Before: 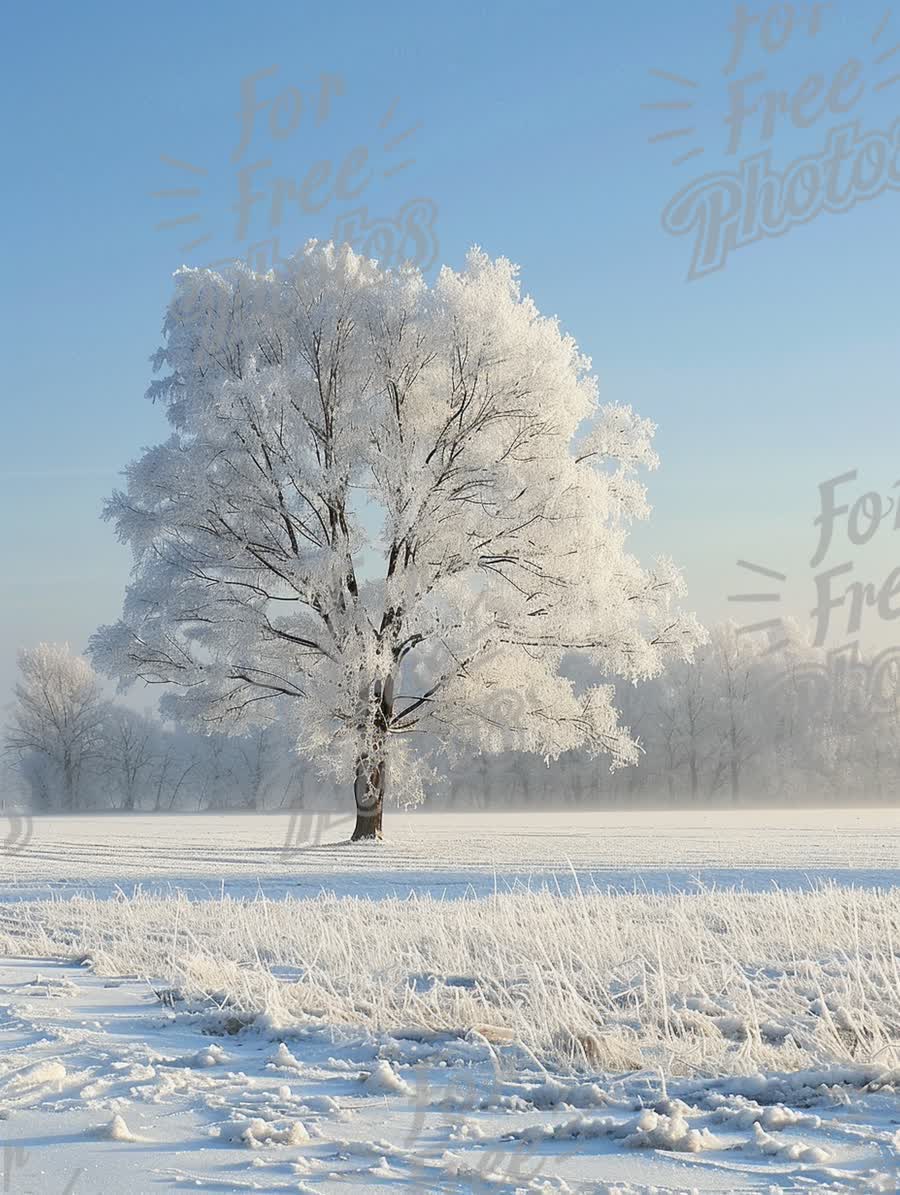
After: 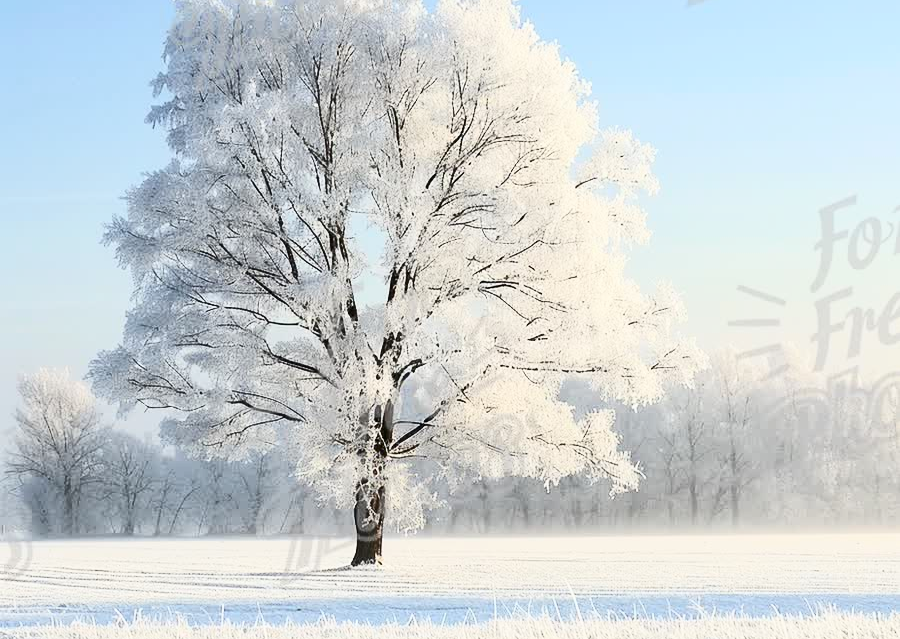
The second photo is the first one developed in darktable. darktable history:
crop and rotate: top 23.043%, bottom 23.437%
contrast brightness saturation: contrast 0.39, brightness 0.1
